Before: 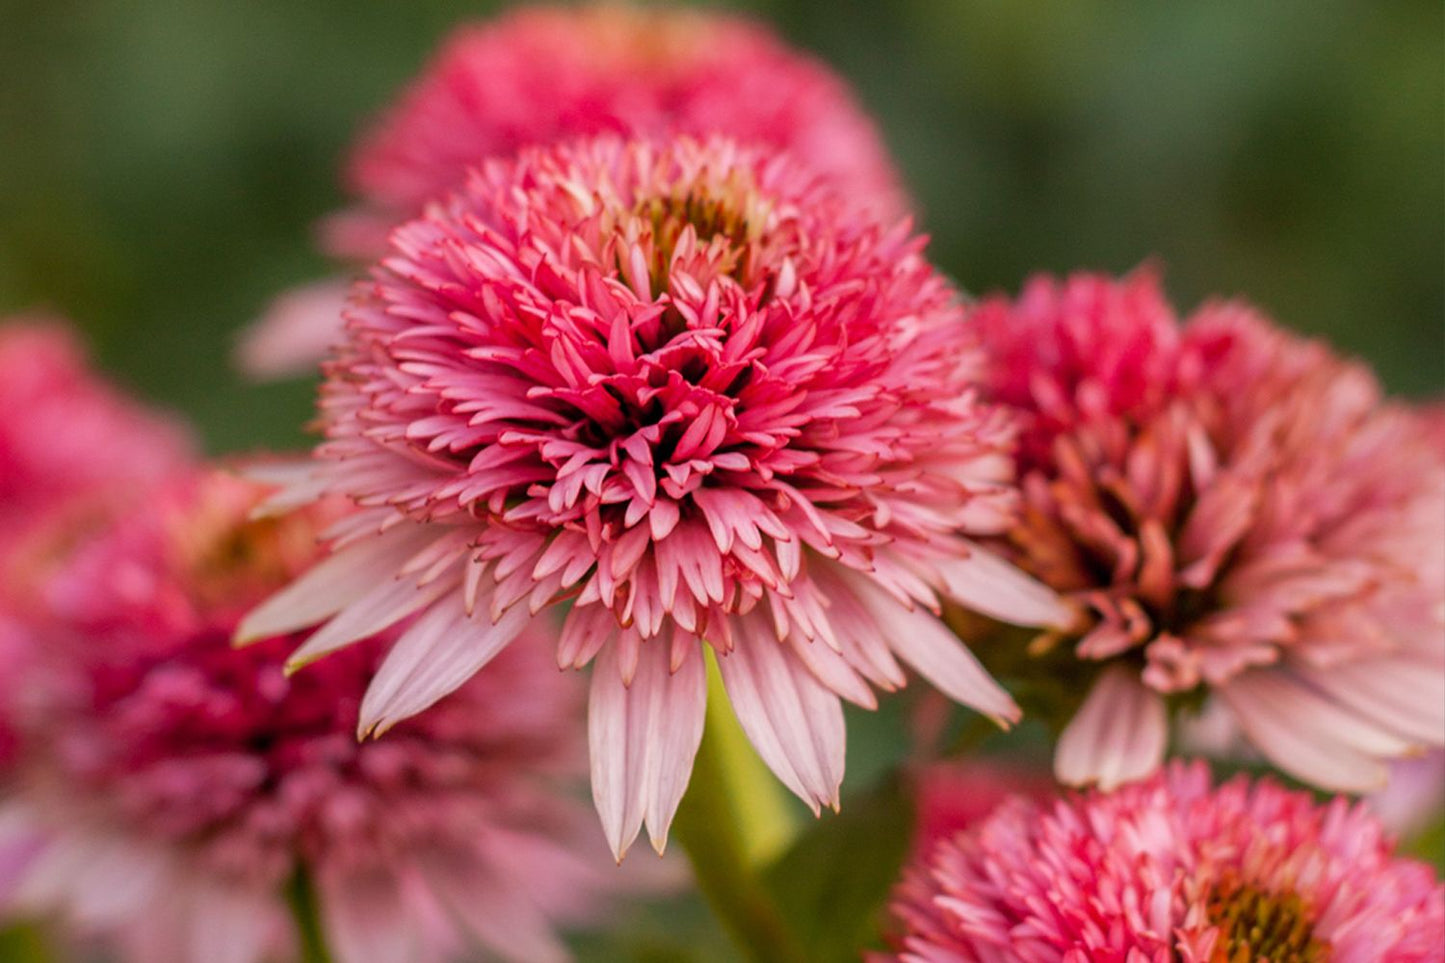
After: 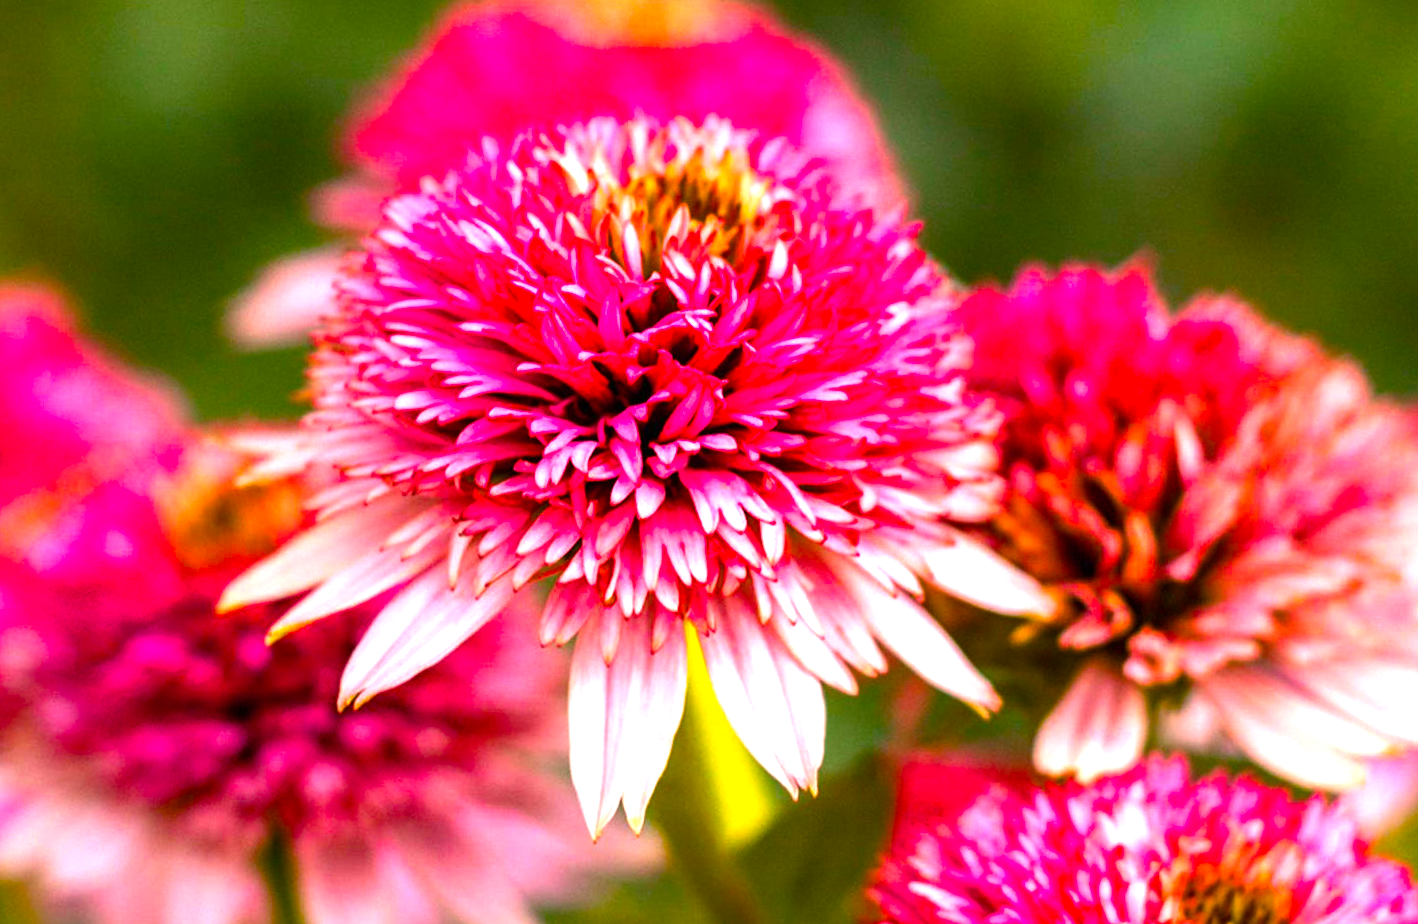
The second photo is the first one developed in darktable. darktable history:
color balance rgb: linear chroma grading › global chroma 9%, perceptual saturation grading › global saturation 36%, perceptual saturation grading › shadows 35%, perceptual brilliance grading › global brilliance 15%, perceptual brilliance grading › shadows -35%, global vibrance 15%
exposure: black level correction 0, exposure 0.9 EV, compensate highlight preservation false
rotate and perspective: rotation 1.57°, crop left 0.018, crop right 0.982, crop top 0.039, crop bottom 0.961
